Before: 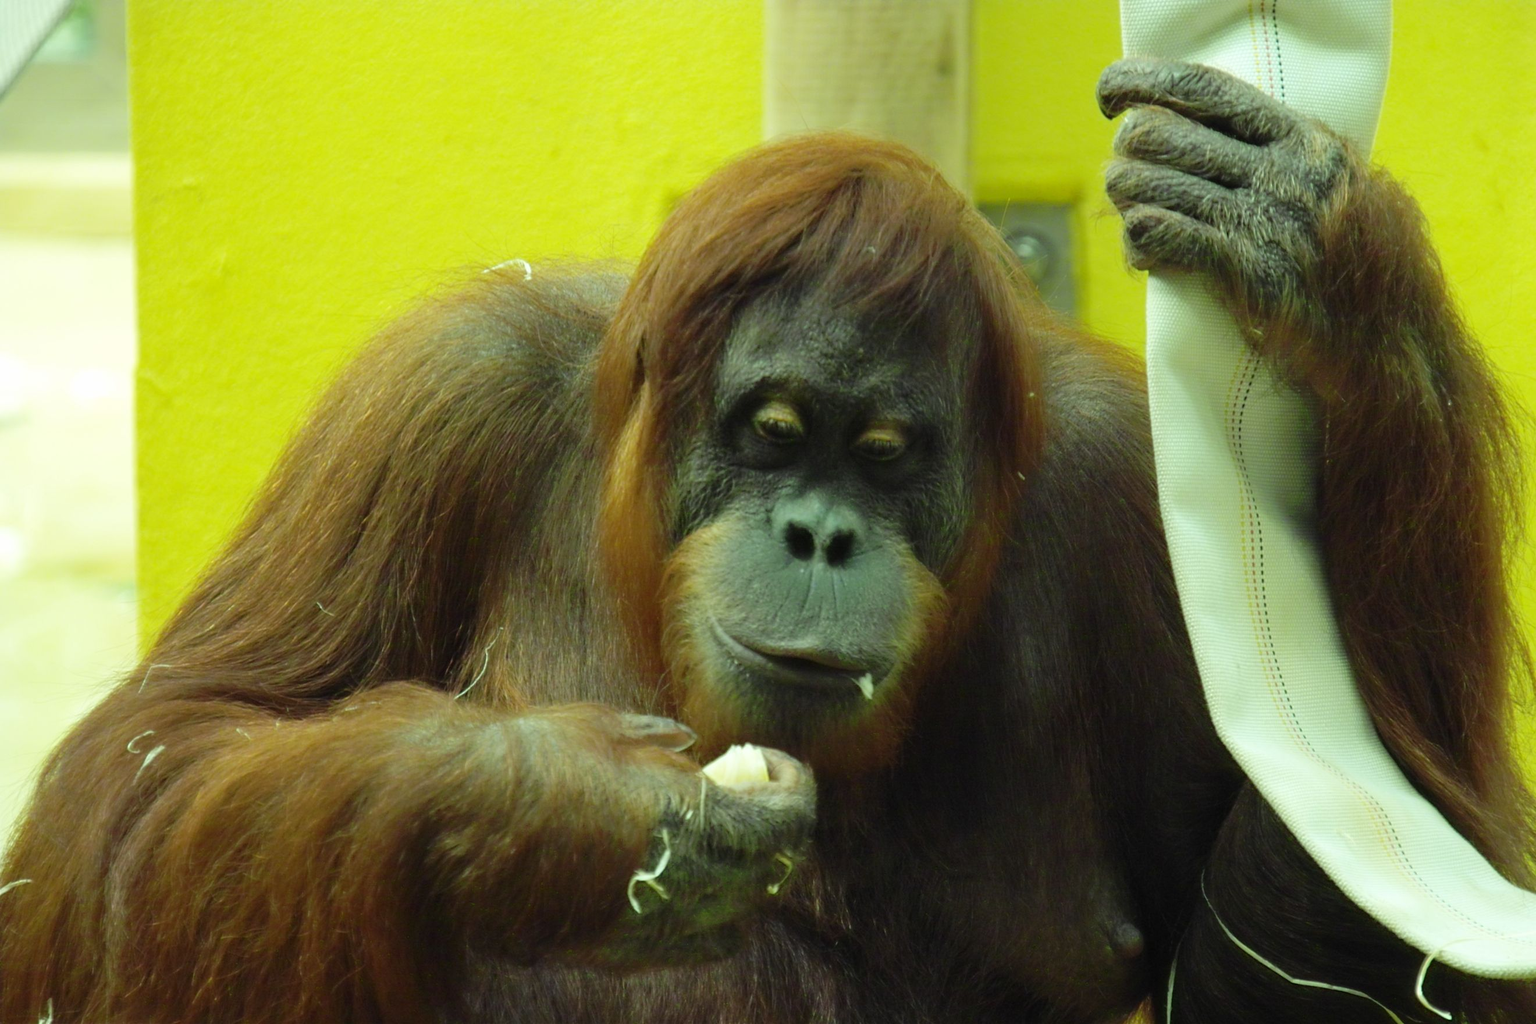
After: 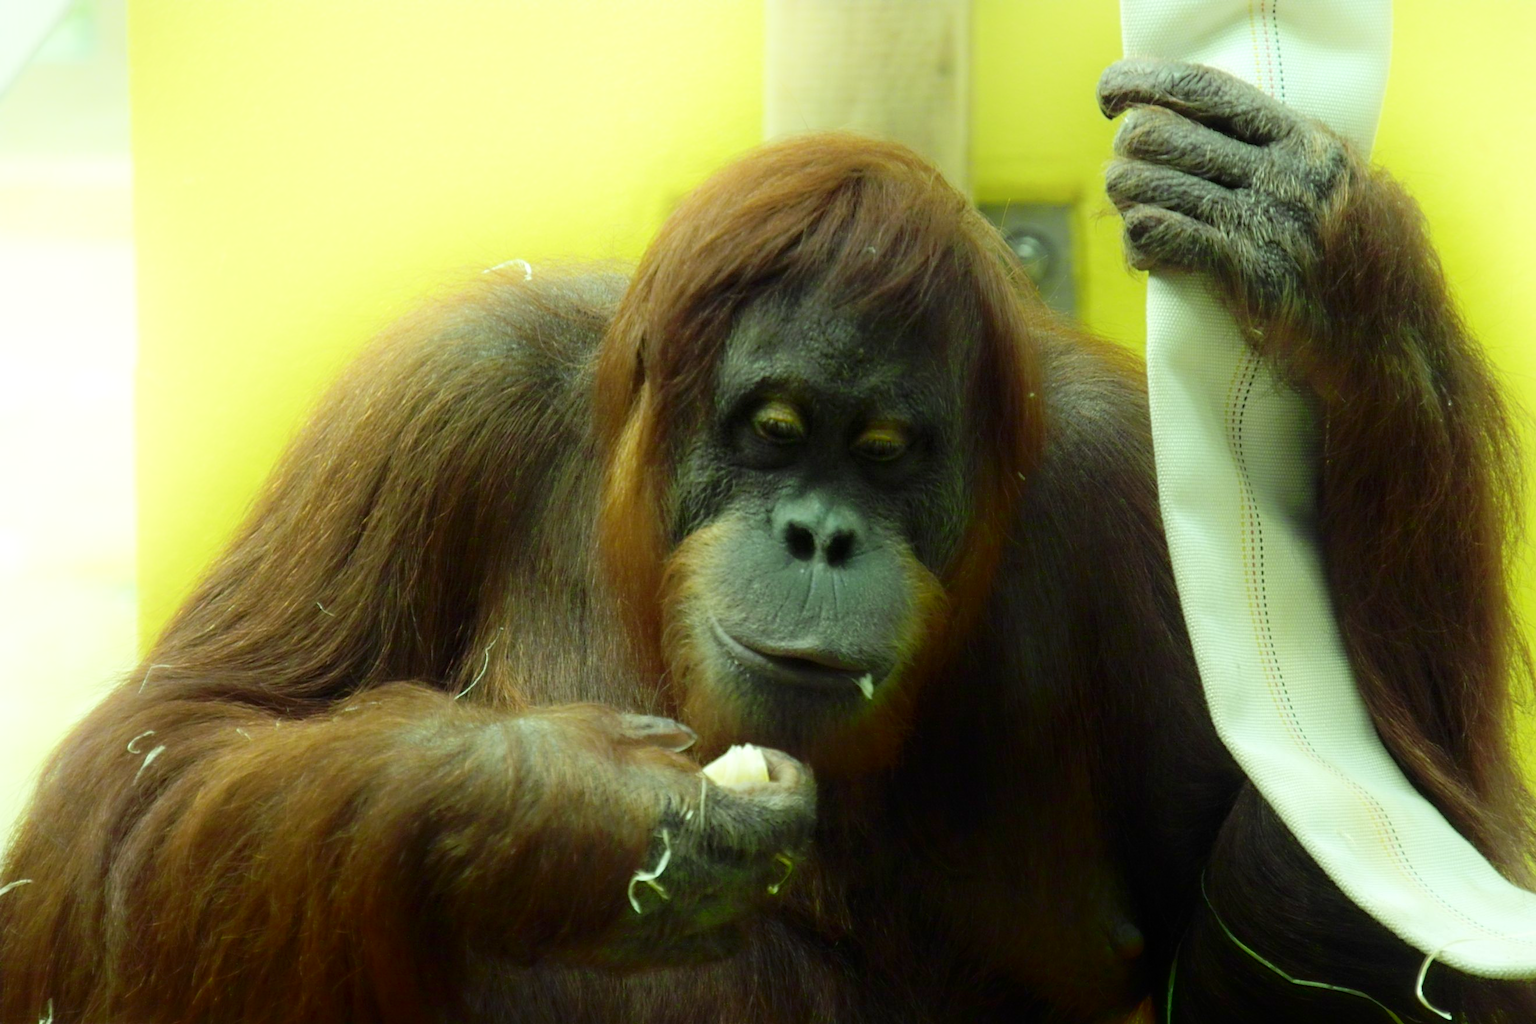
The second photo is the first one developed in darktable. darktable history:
shadows and highlights: shadows -54.3, highlights 86.09, soften with gaussian
local contrast: mode bilateral grid, contrast 20, coarseness 50, detail 120%, midtone range 0.2
